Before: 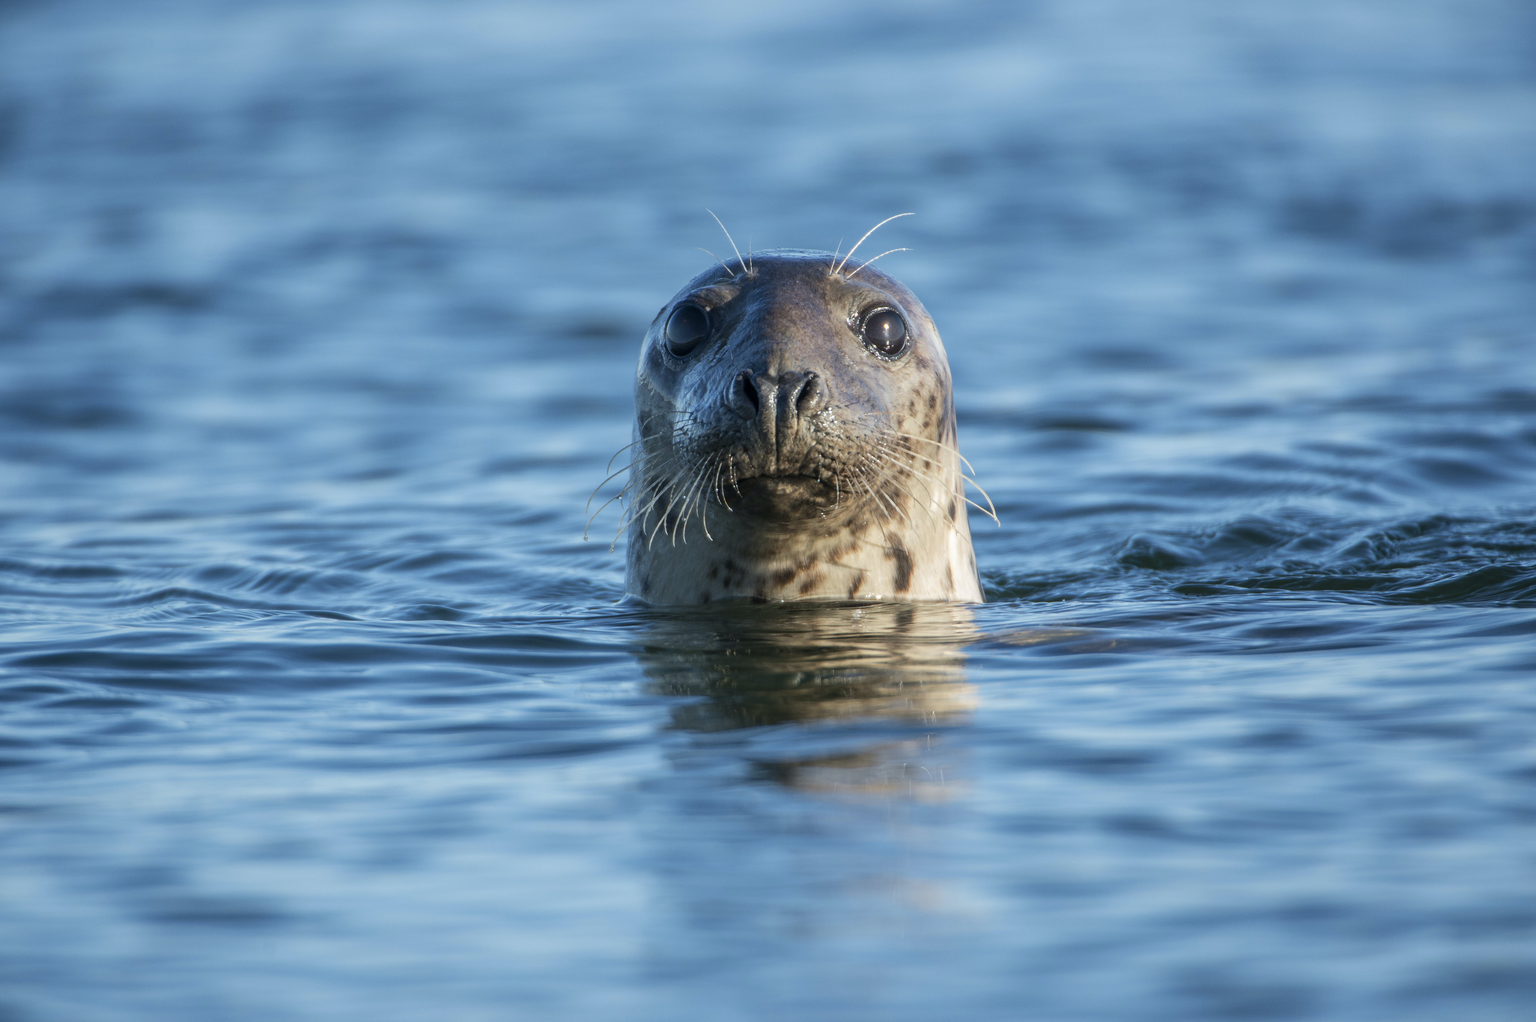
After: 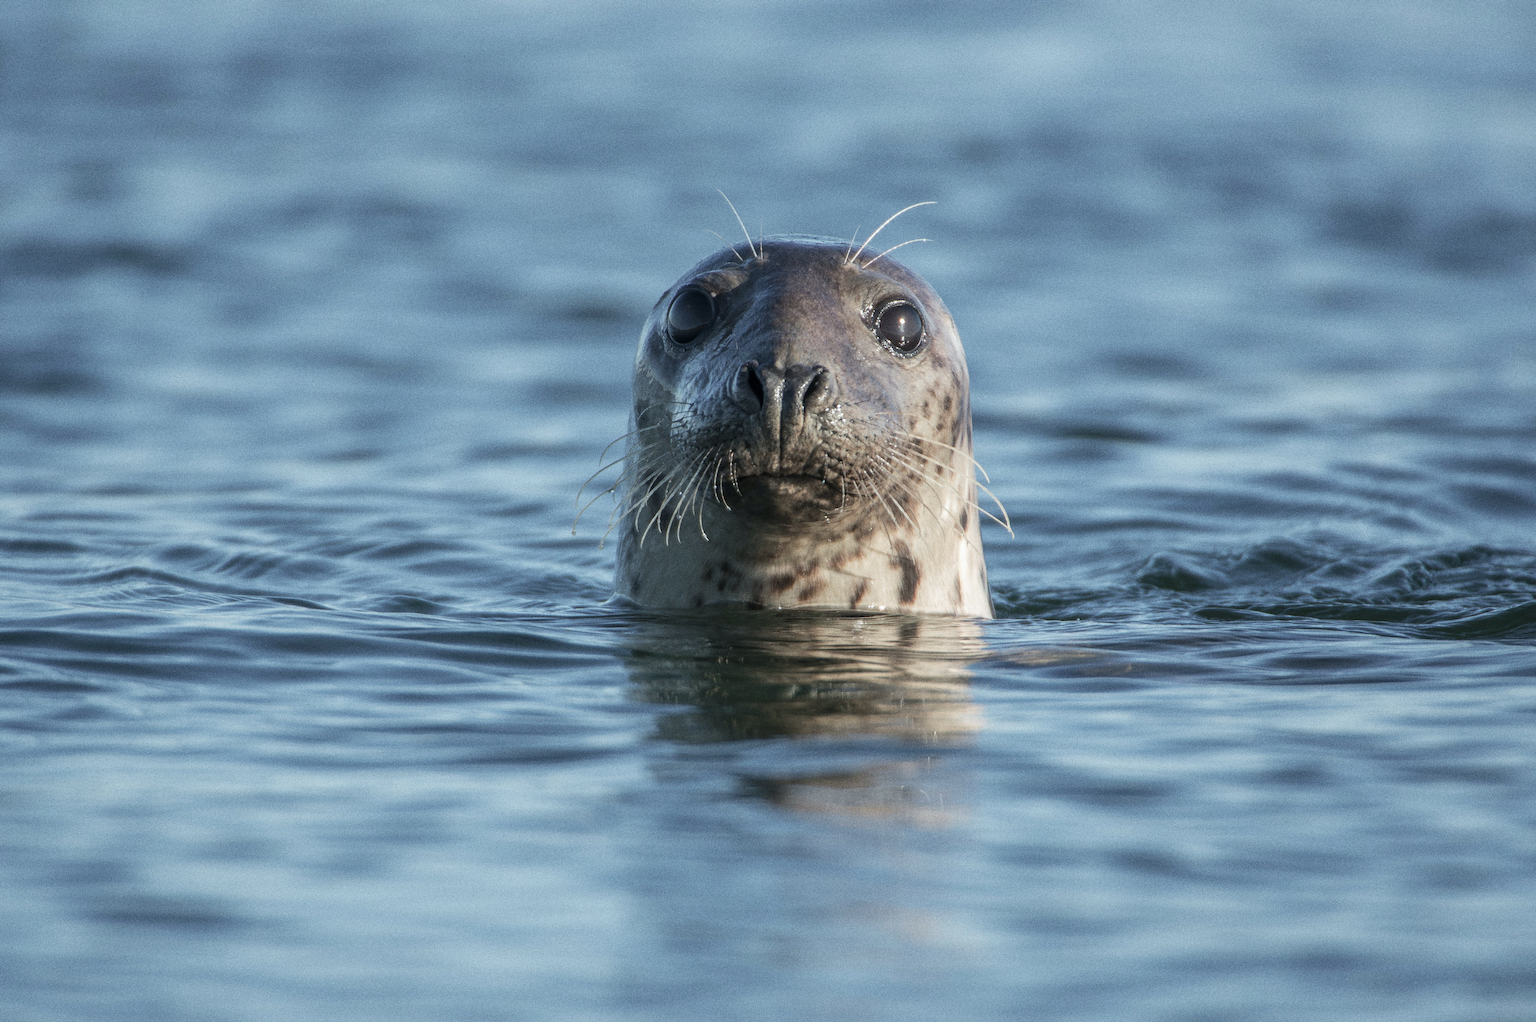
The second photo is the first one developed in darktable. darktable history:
crop and rotate: angle -2.38°
color contrast: blue-yellow contrast 0.7
grain: coarseness 0.09 ISO, strength 40%
